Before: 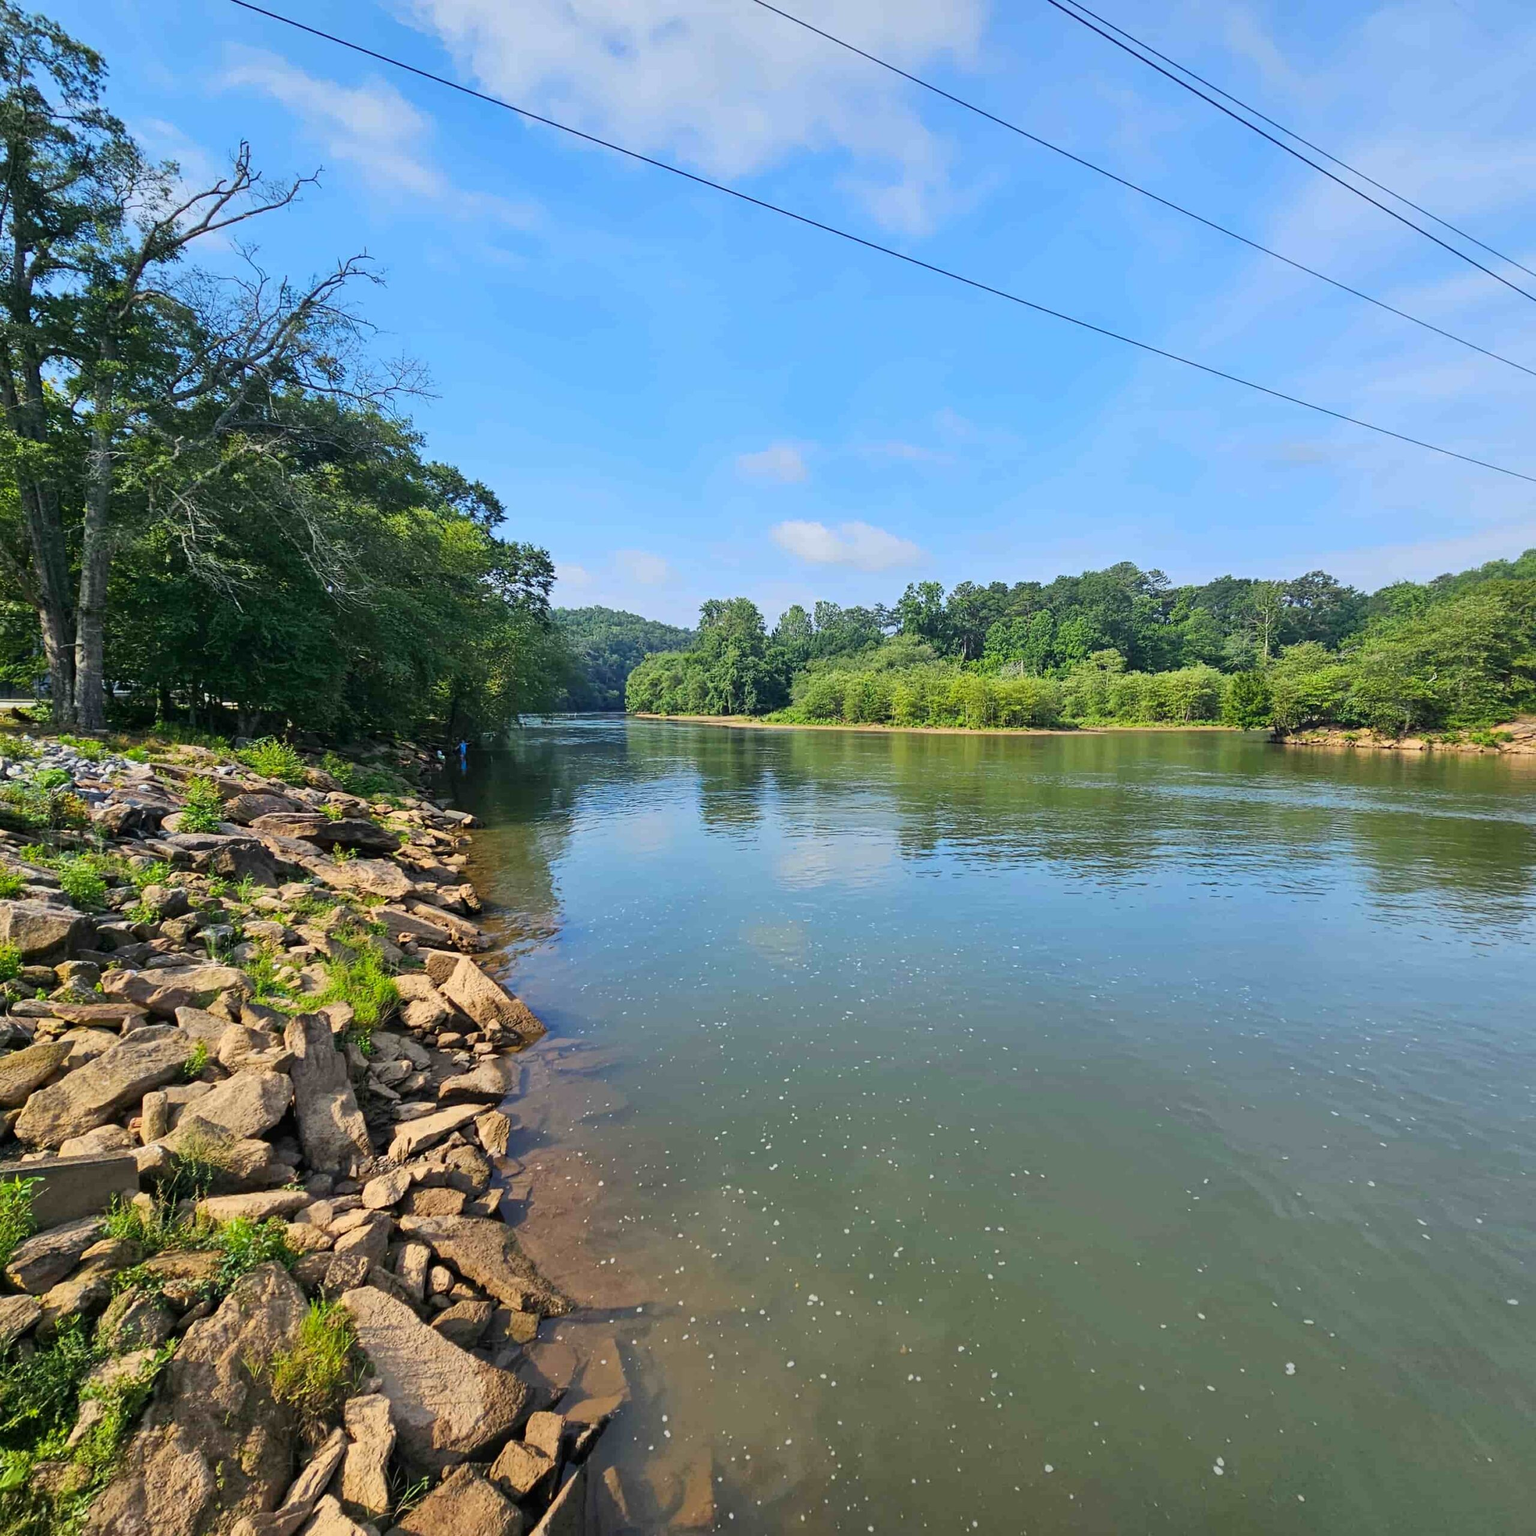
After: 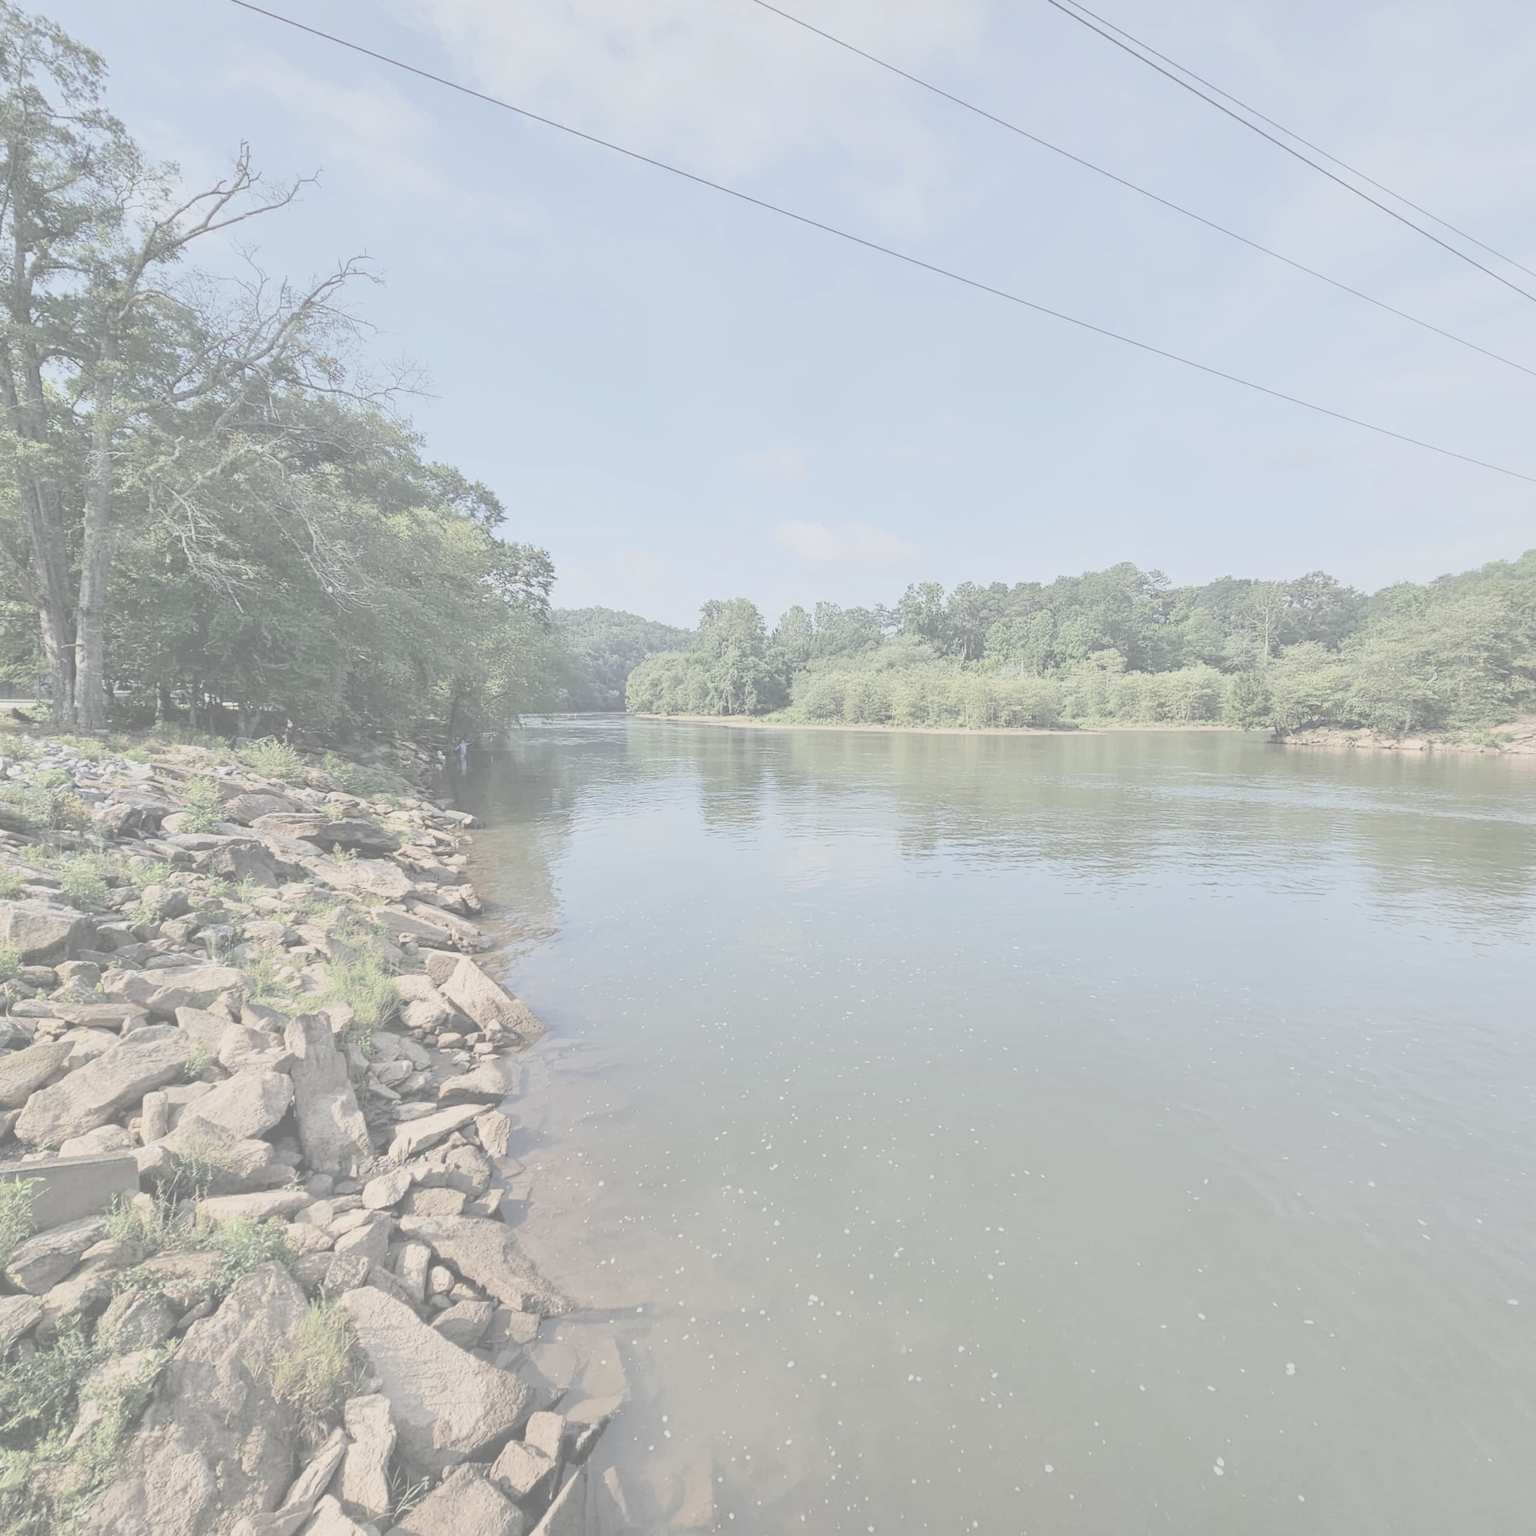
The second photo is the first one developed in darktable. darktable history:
contrast brightness saturation: contrast -0.316, brightness 0.76, saturation -0.769
exposure: compensate exposure bias true, compensate highlight preservation false
